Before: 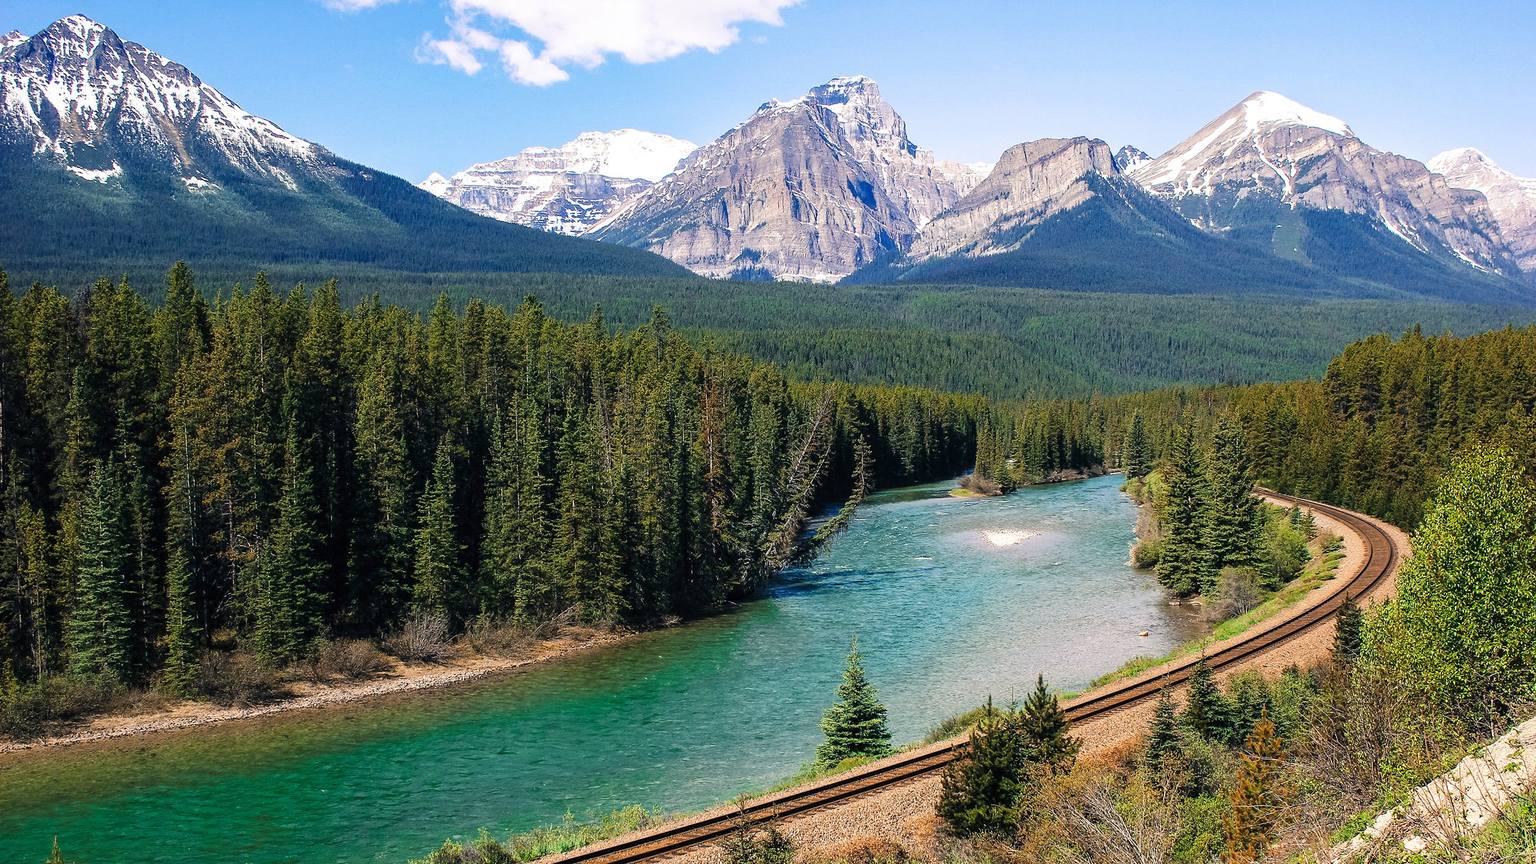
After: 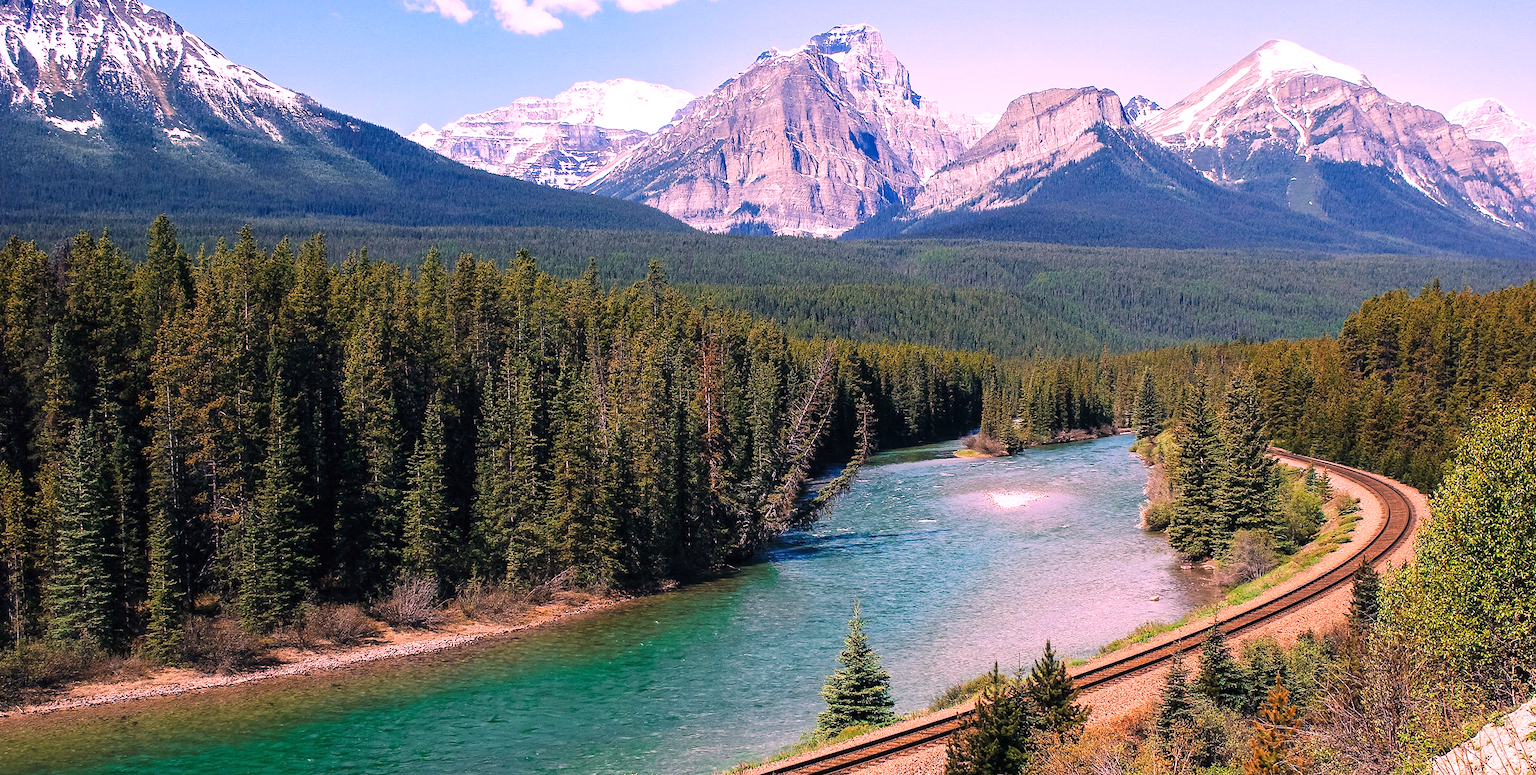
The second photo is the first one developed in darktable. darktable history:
crop: left 1.507%, top 6.147%, right 1.379%, bottom 6.637%
white balance: red 1.188, blue 1.11
